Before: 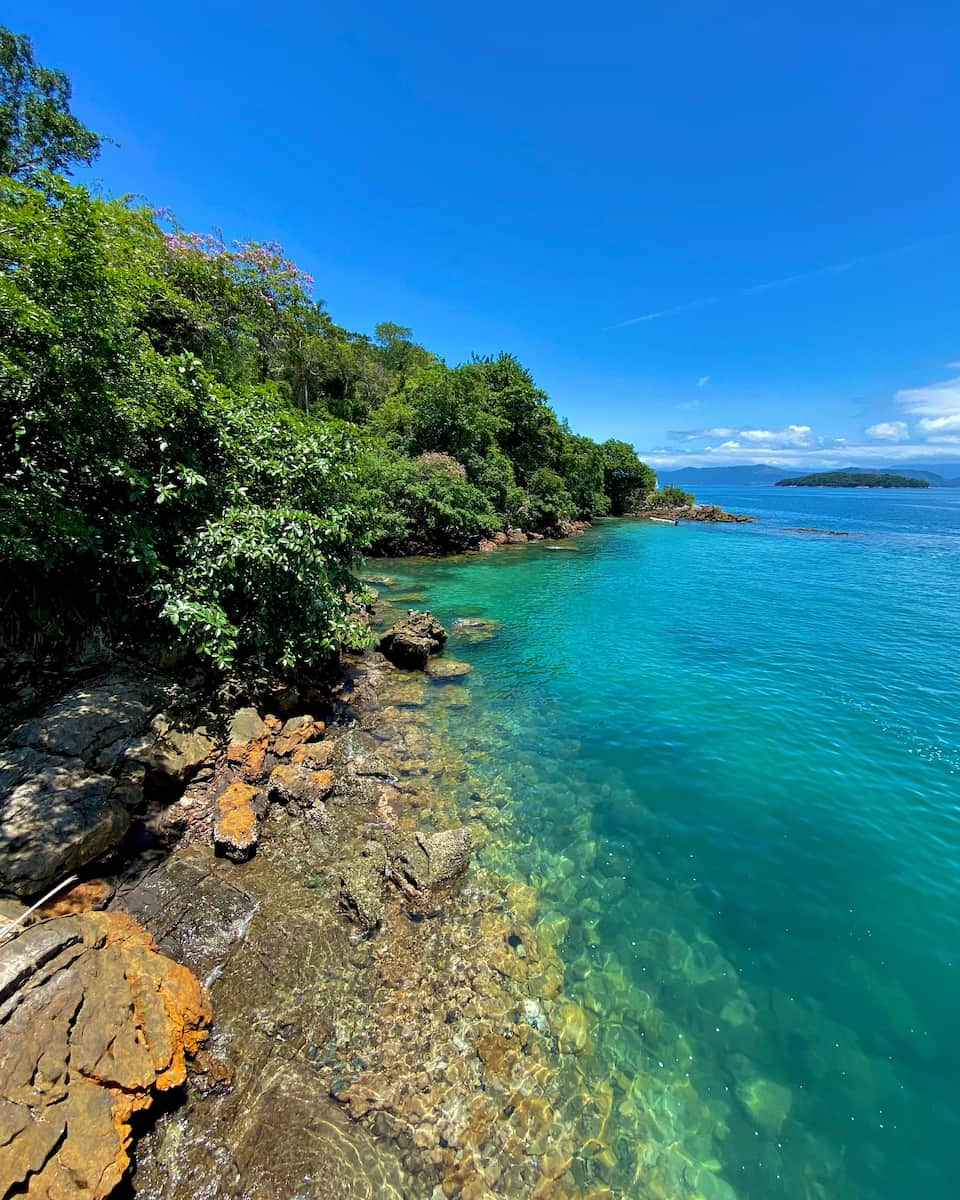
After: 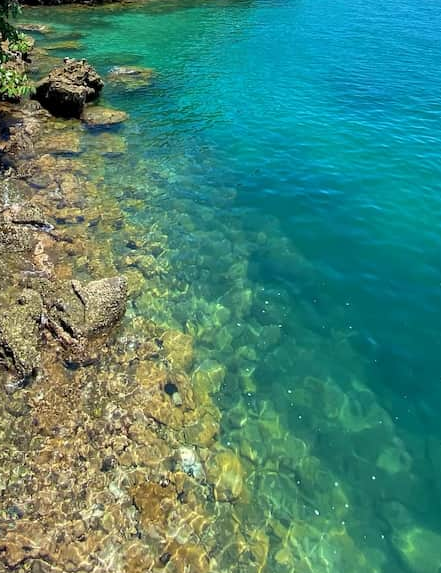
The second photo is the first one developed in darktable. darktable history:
crop: left 35.871%, top 46.046%, right 18.14%, bottom 6.179%
